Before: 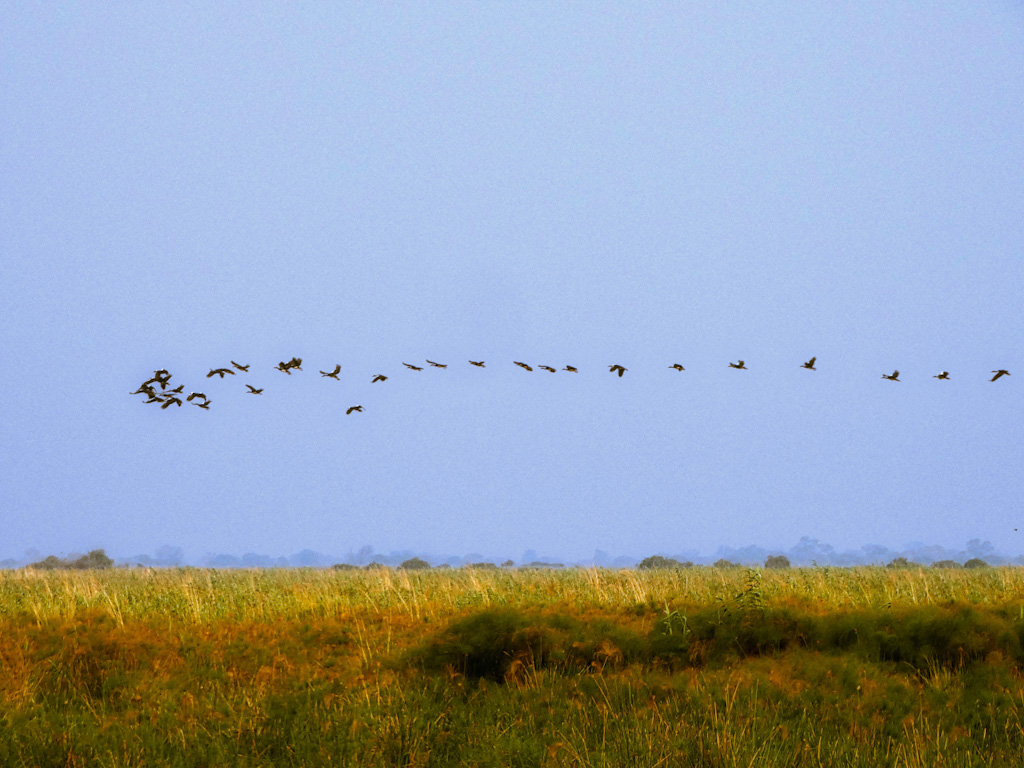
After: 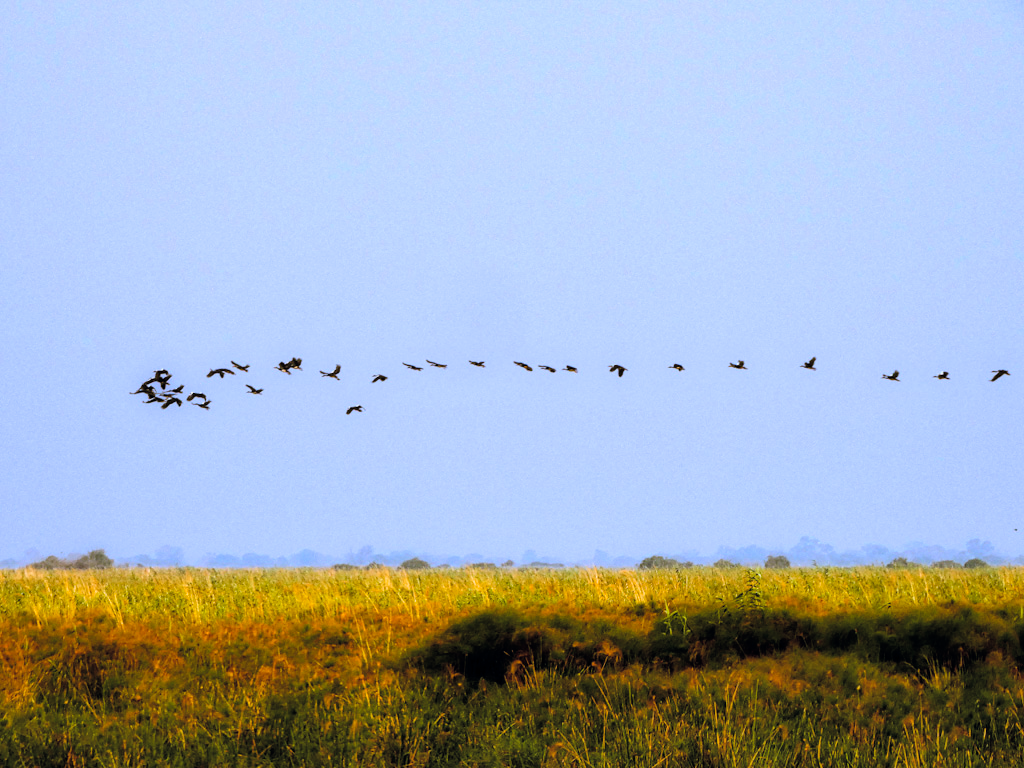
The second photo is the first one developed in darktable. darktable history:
shadows and highlights: shadows 37.27, highlights -28.18, soften with gaussian
color balance rgb: shadows lift › hue 87.51°, highlights gain › chroma 0.68%, highlights gain › hue 55.1°, global offset › chroma 0.13%, global offset › hue 253.66°, linear chroma grading › global chroma 0.5%, perceptual saturation grading › global saturation 16.38%
filmic rgb: black relative exposure -12.8 EV, white relative exposure 2.8 EV, threshold 3 EV, target black luminance 0%, hardness 8.54, latitude 70.41%, contrast 1.133, shadows ↔ highlights balance -0.395%, color science v4 (2020), enable highlight reconstruction true
tone curve: curves: ch0 [(0, 0) (0.004, 0.001) (0.133, 0.112) (0.325, 0.362) (0.832, 0.893) (1, 1)], color space Lab, linked channels, preserve colors none
